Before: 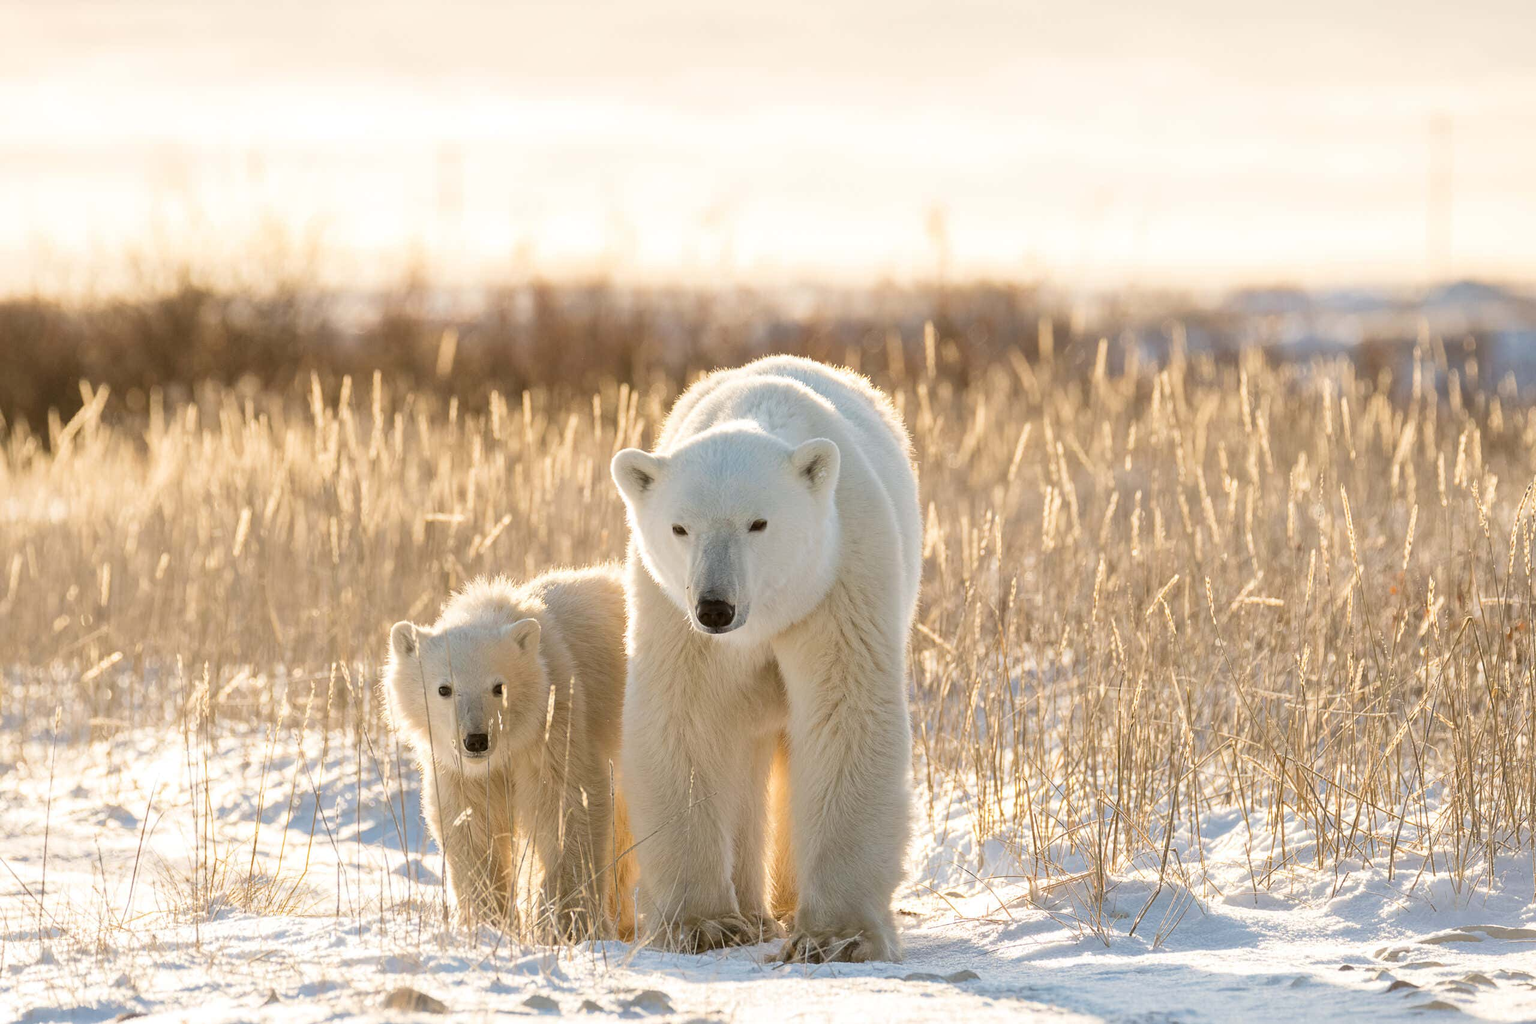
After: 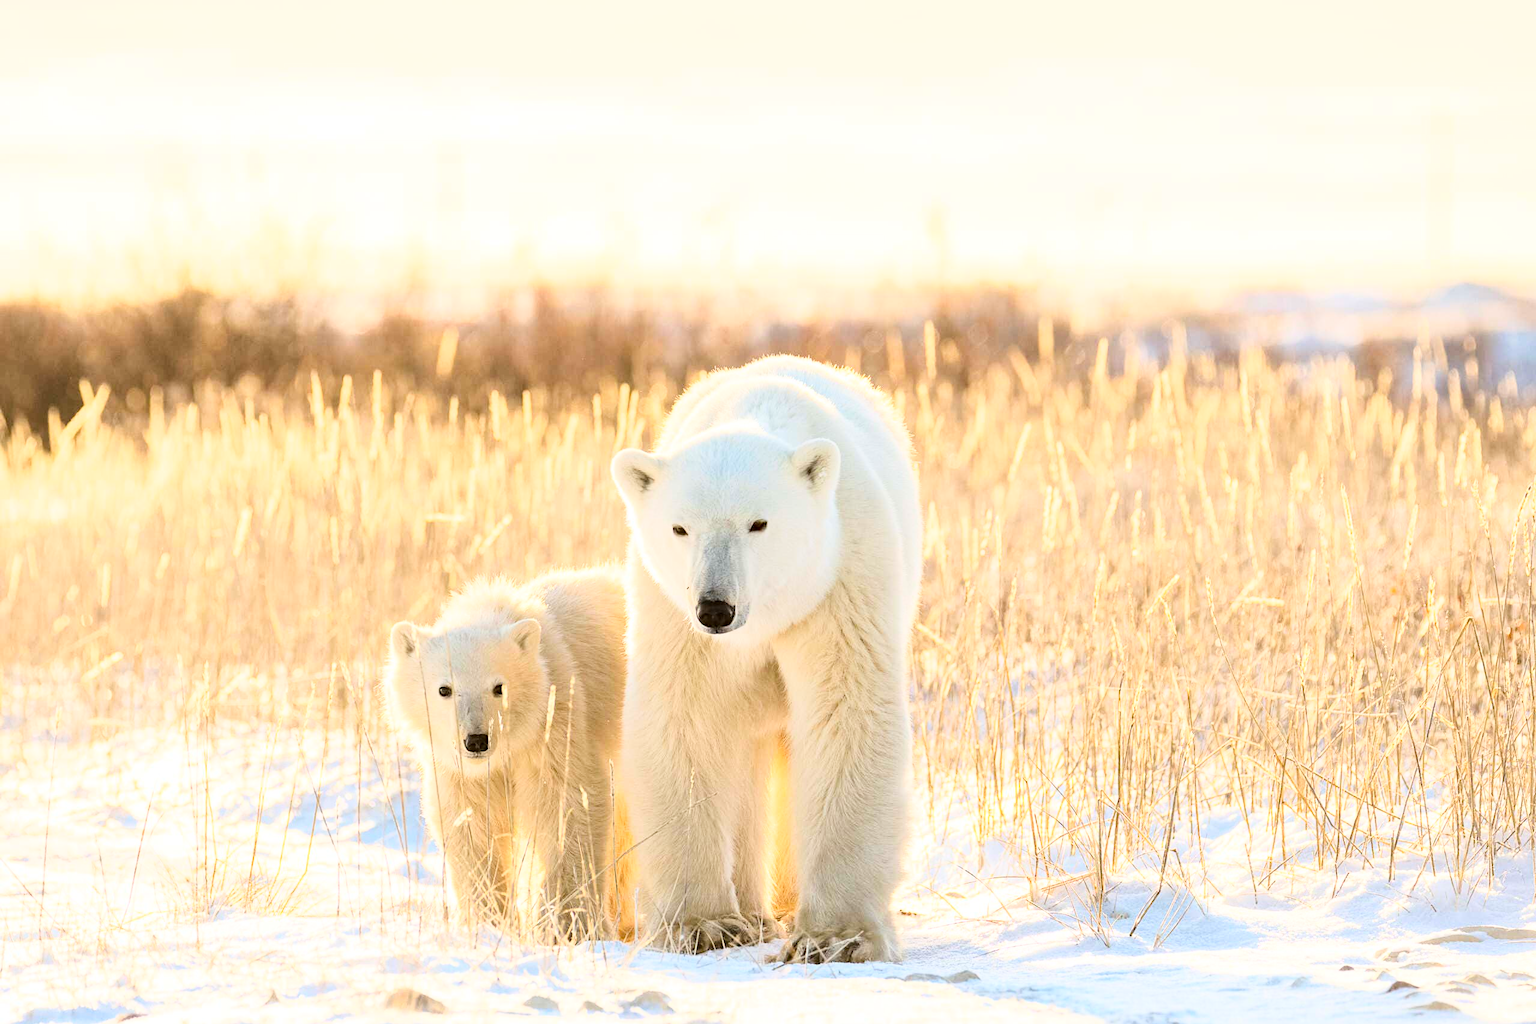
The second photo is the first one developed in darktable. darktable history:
base curve: curves: ch0 [(0, 0) (0.018, 0.026) (0.143, 0.37) (0.33, 0.731) (0.458, 0.853) (0.735, 0.965) (0.905, 0.986) (1, 1)]
haze removal: compatibility mode true, adaptive false
